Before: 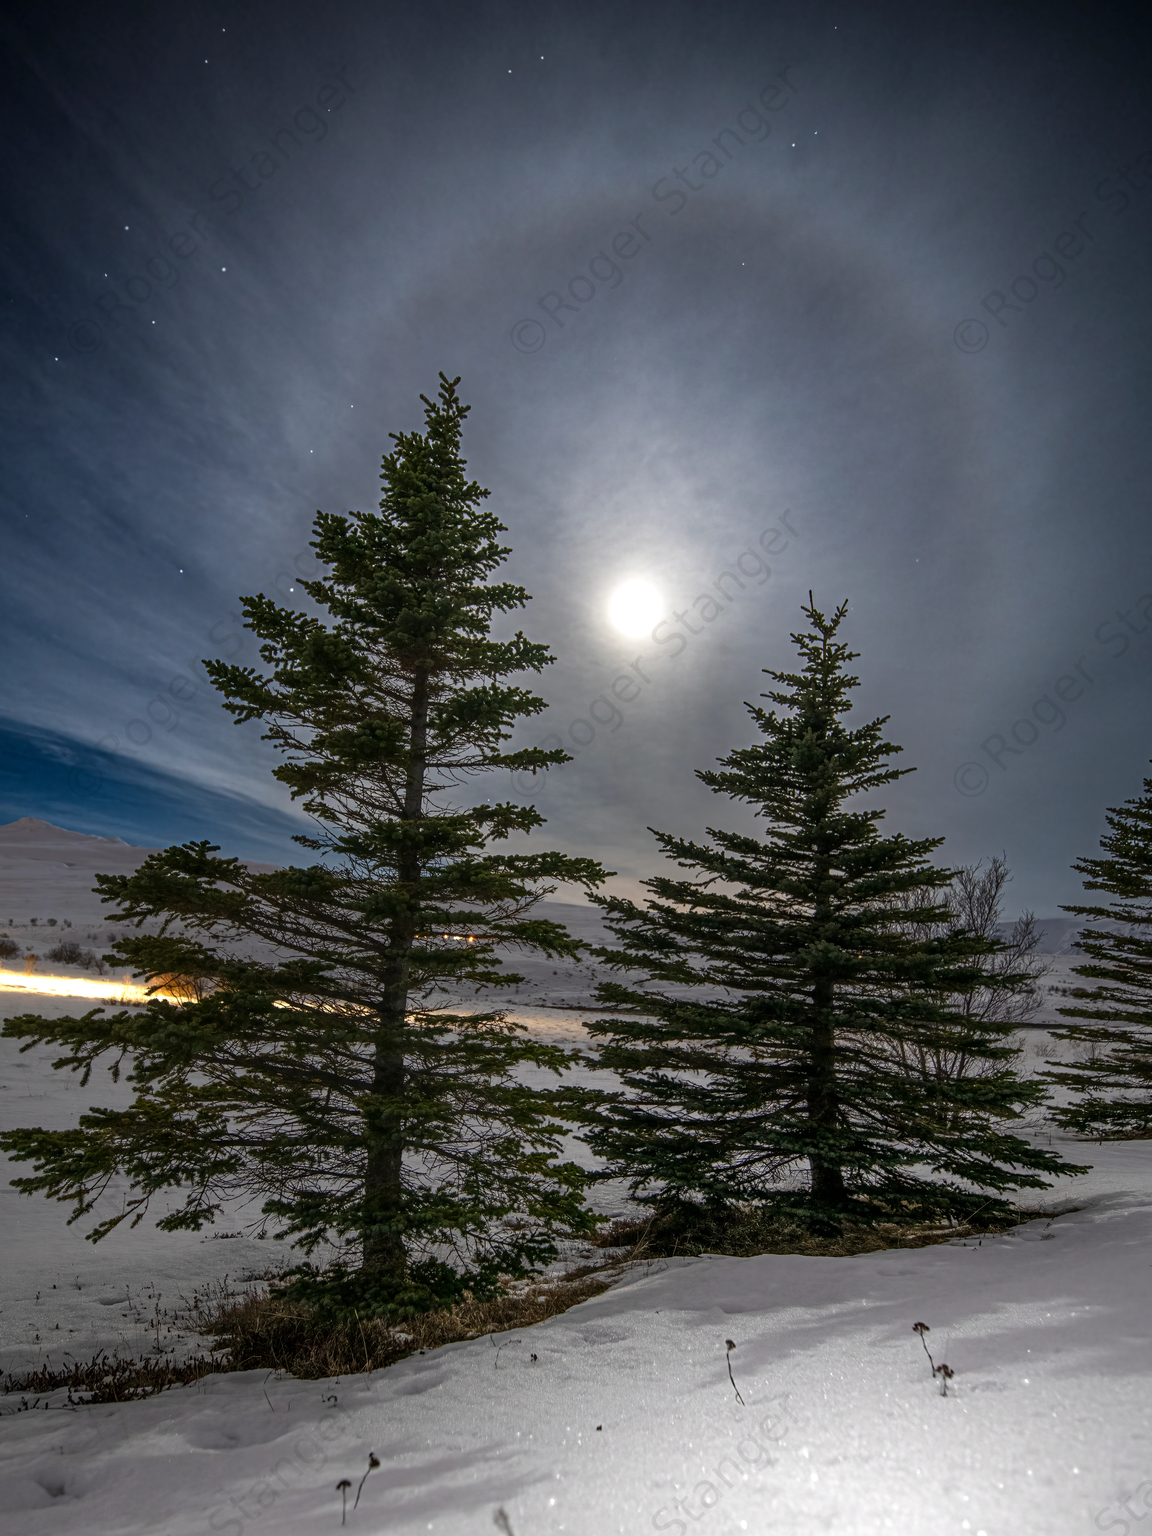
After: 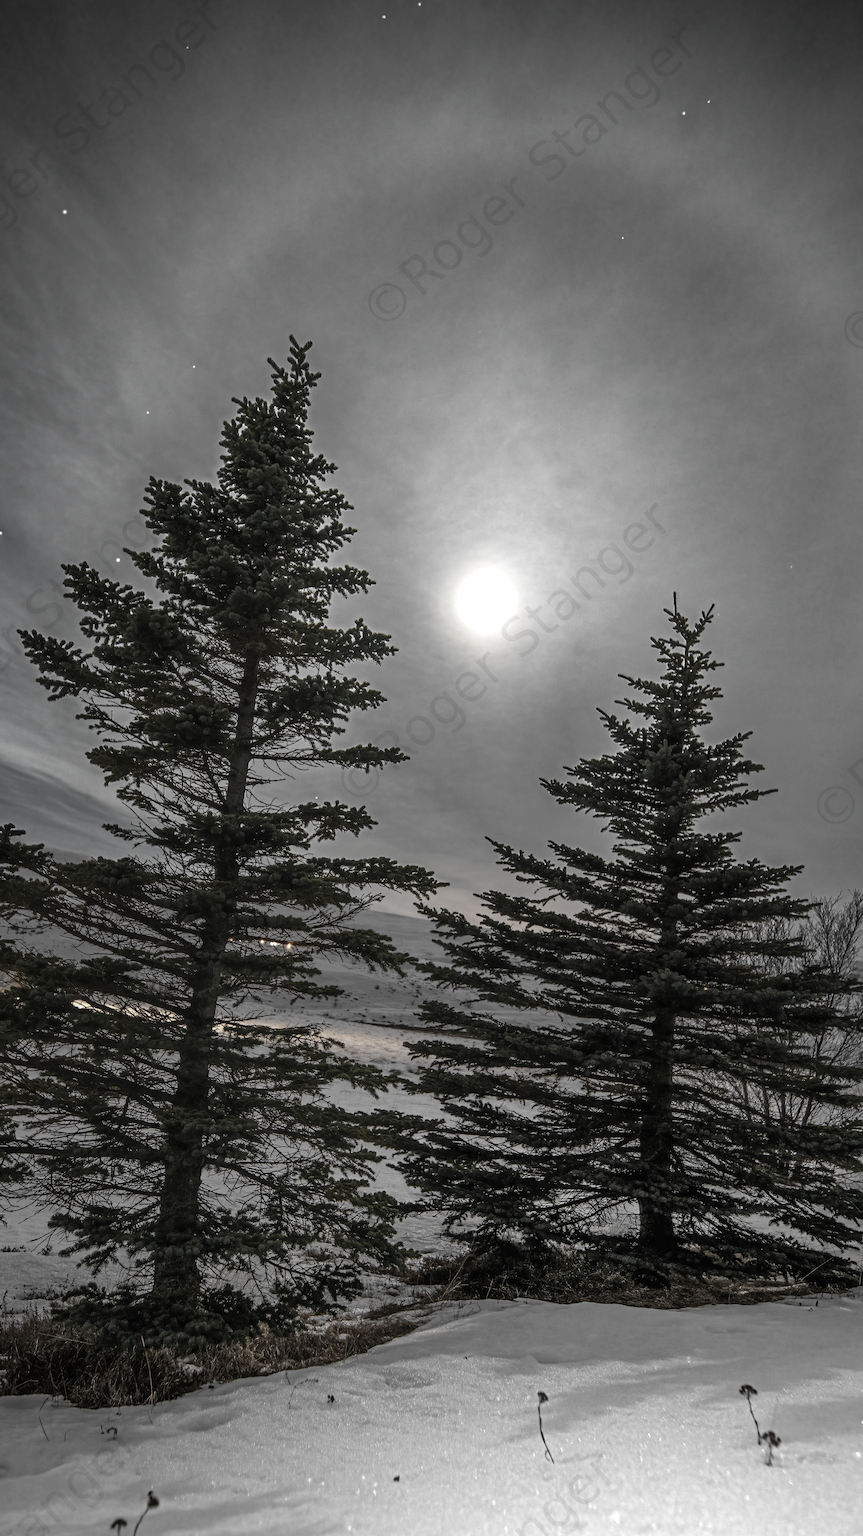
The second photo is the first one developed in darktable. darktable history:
exposure: black level correction -0.001, exposure 0.08 EV, compensate highlight preservation false
color zones: curves: ch0 [(0, 0.613) (0.01, 0.613) (0.245, 0.448) (0.498, 0.529) (0.642, 0.665) (0.879, 0.777) (0.99, 0.613)]; ch1 [(0, 0.035) (0.121, 0.189) (0.259, 0.197) (0.415, 0.061) (0.589, 0.022) (0.732, 0.022) (0.857, 0.026) (0.991, 0.053)]
crop and rotate: angle -3.27°, left 14.277%, top 0.028%, right 10.766%, bottom 0.028%
